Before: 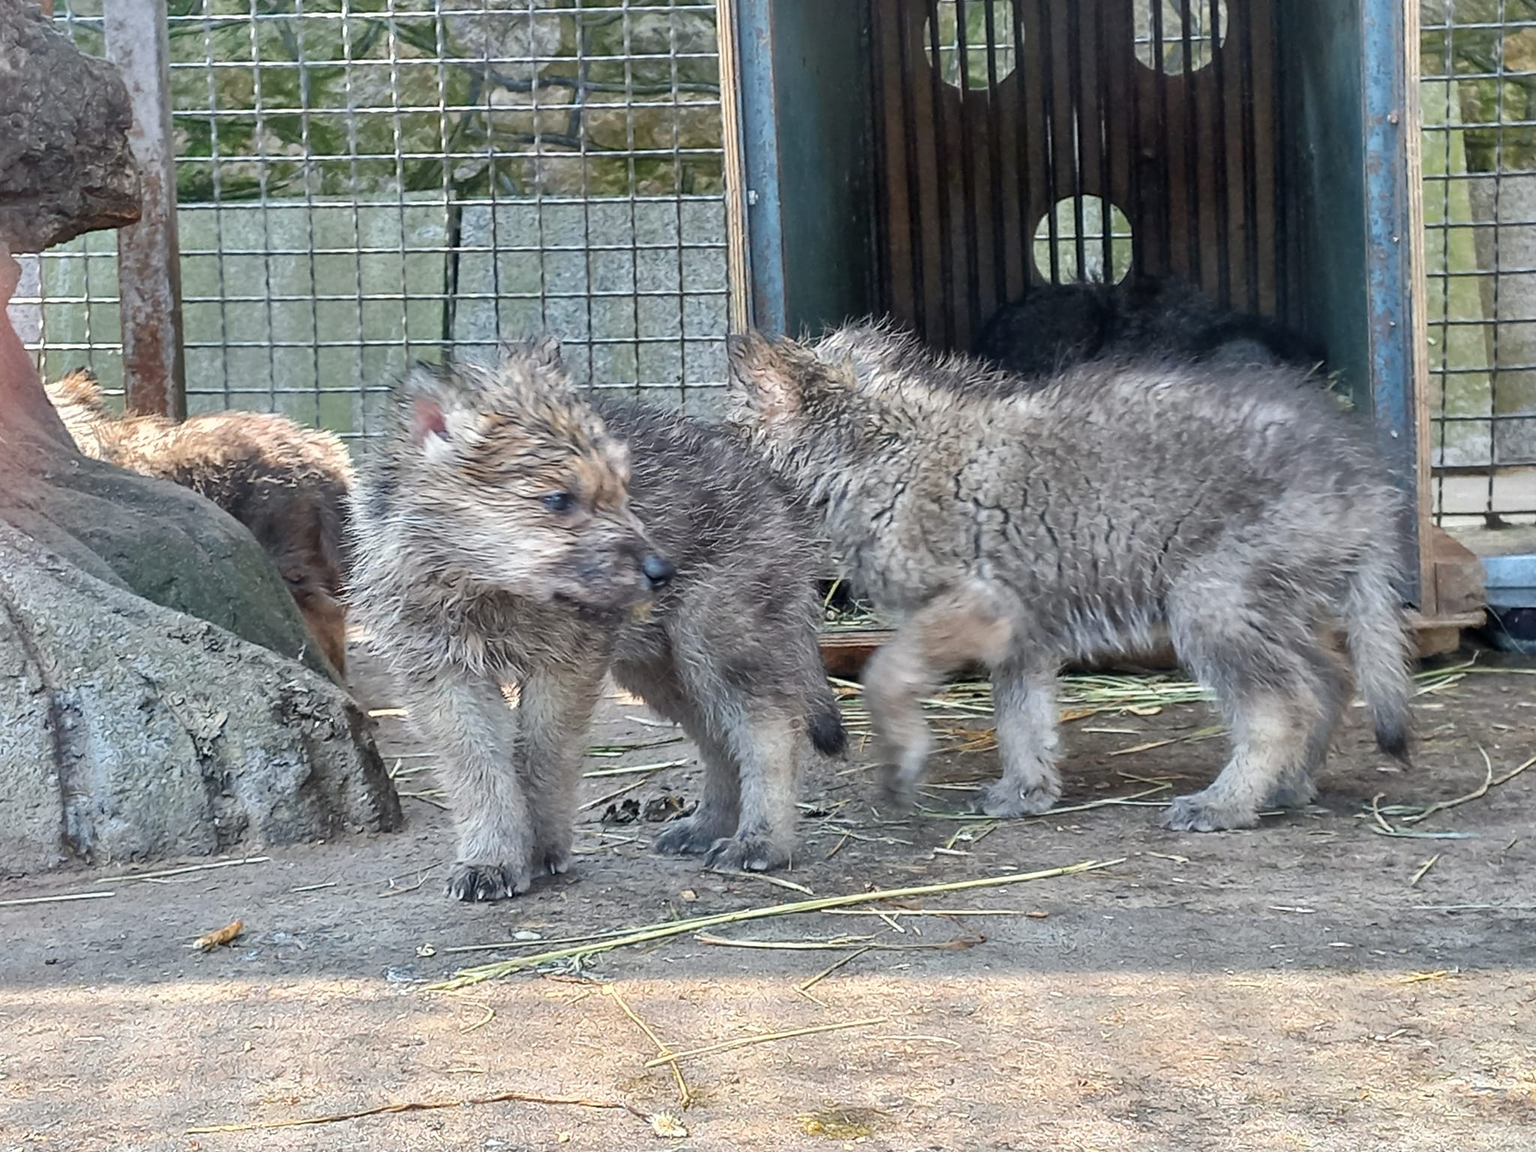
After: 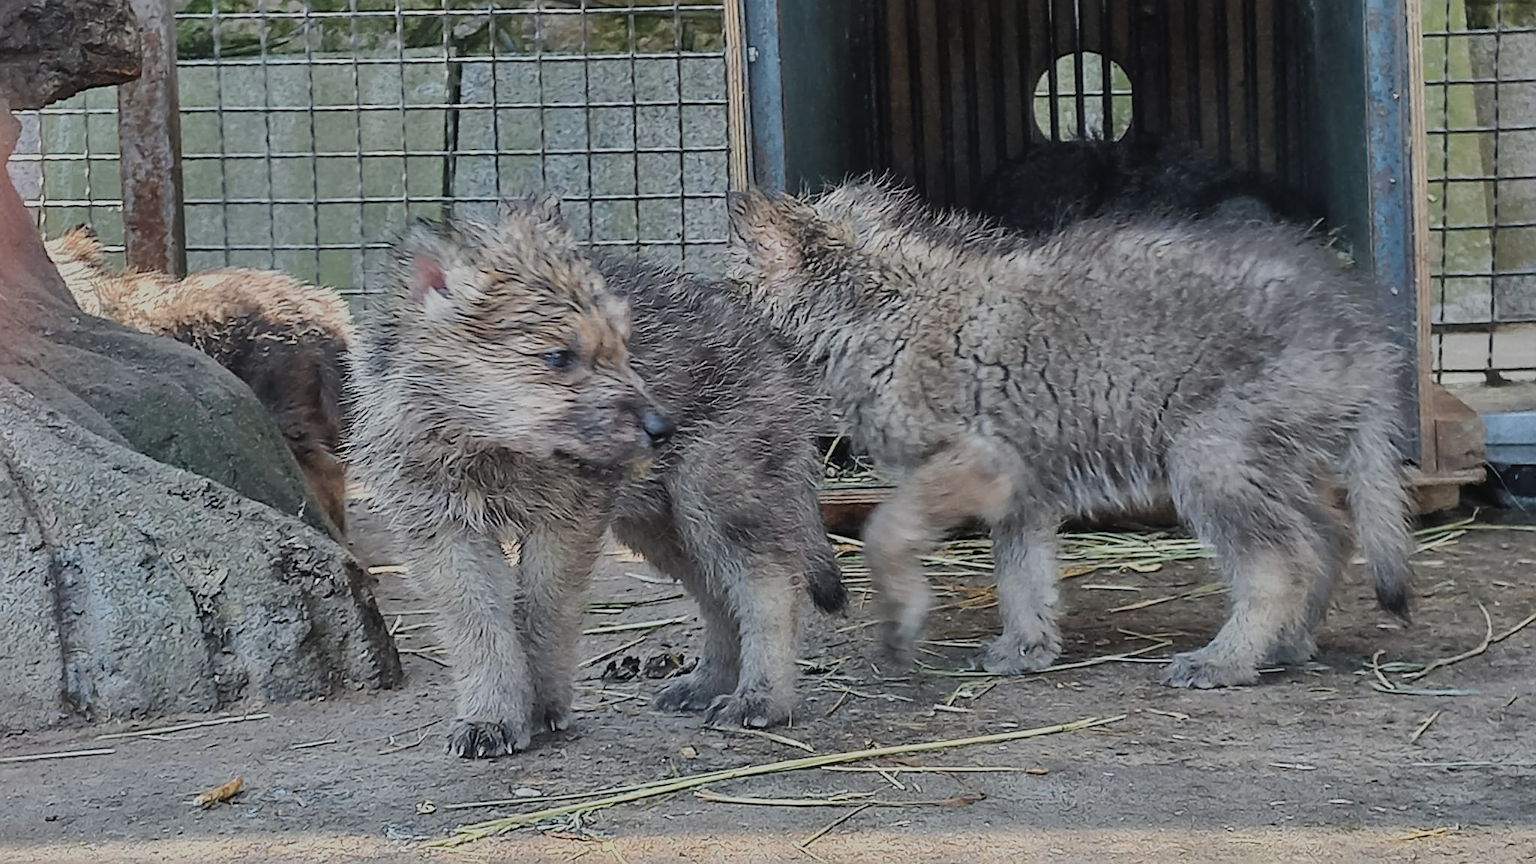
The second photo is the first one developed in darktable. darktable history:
exposure: black level correction -0.015, exposure -0.529 EV, compensate highlight preservation false
crop and rotate: top 12.5%, bottom 12.5%
filmic rgb: black relative exposure -7.65 EV, white relative exposure 4.56 EV, hardness 3.61
sharpen: on, module defaults
